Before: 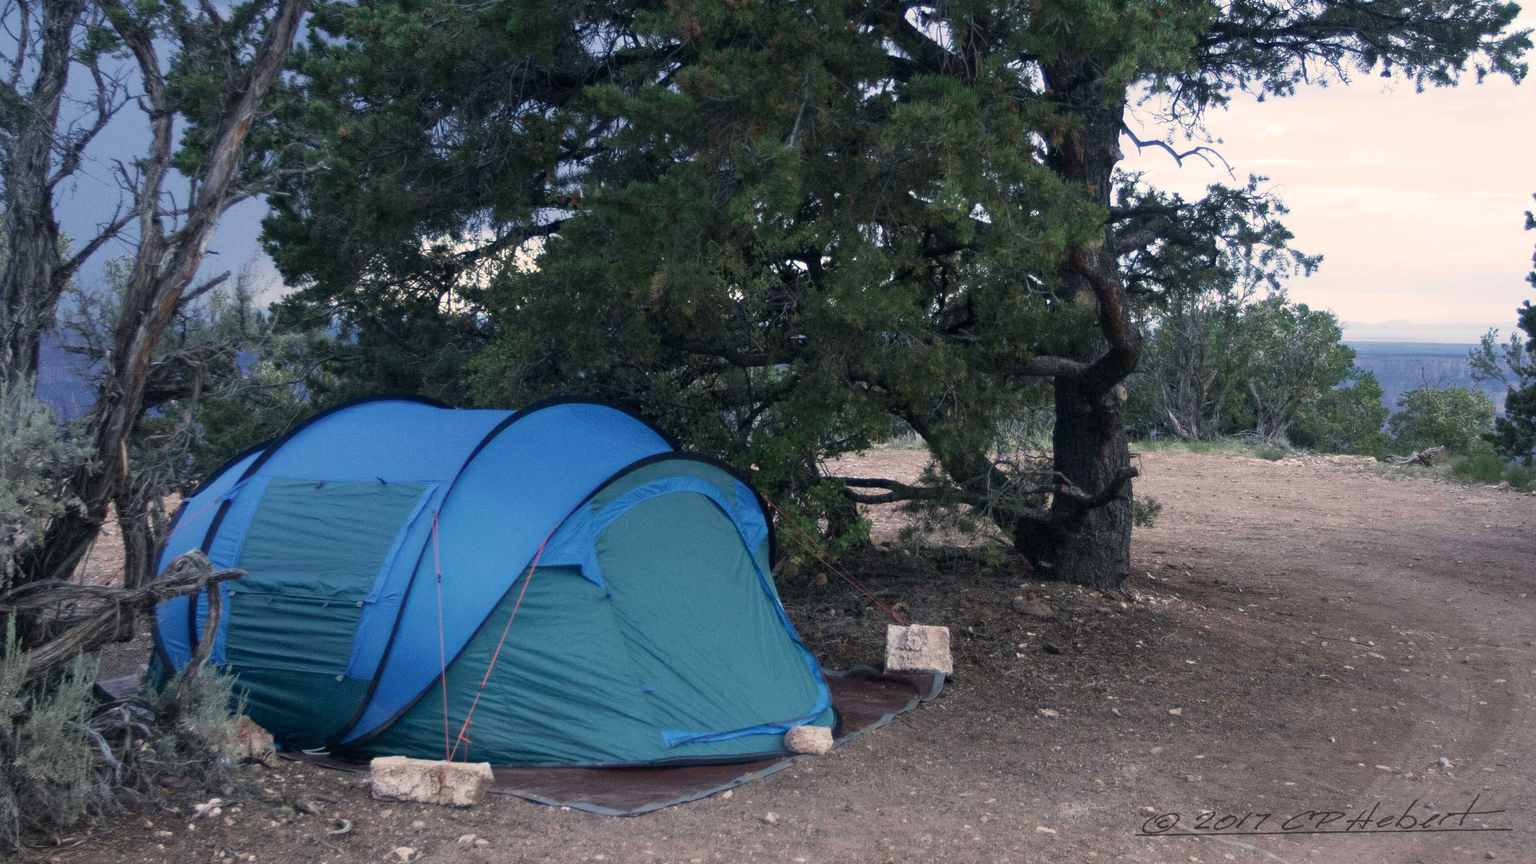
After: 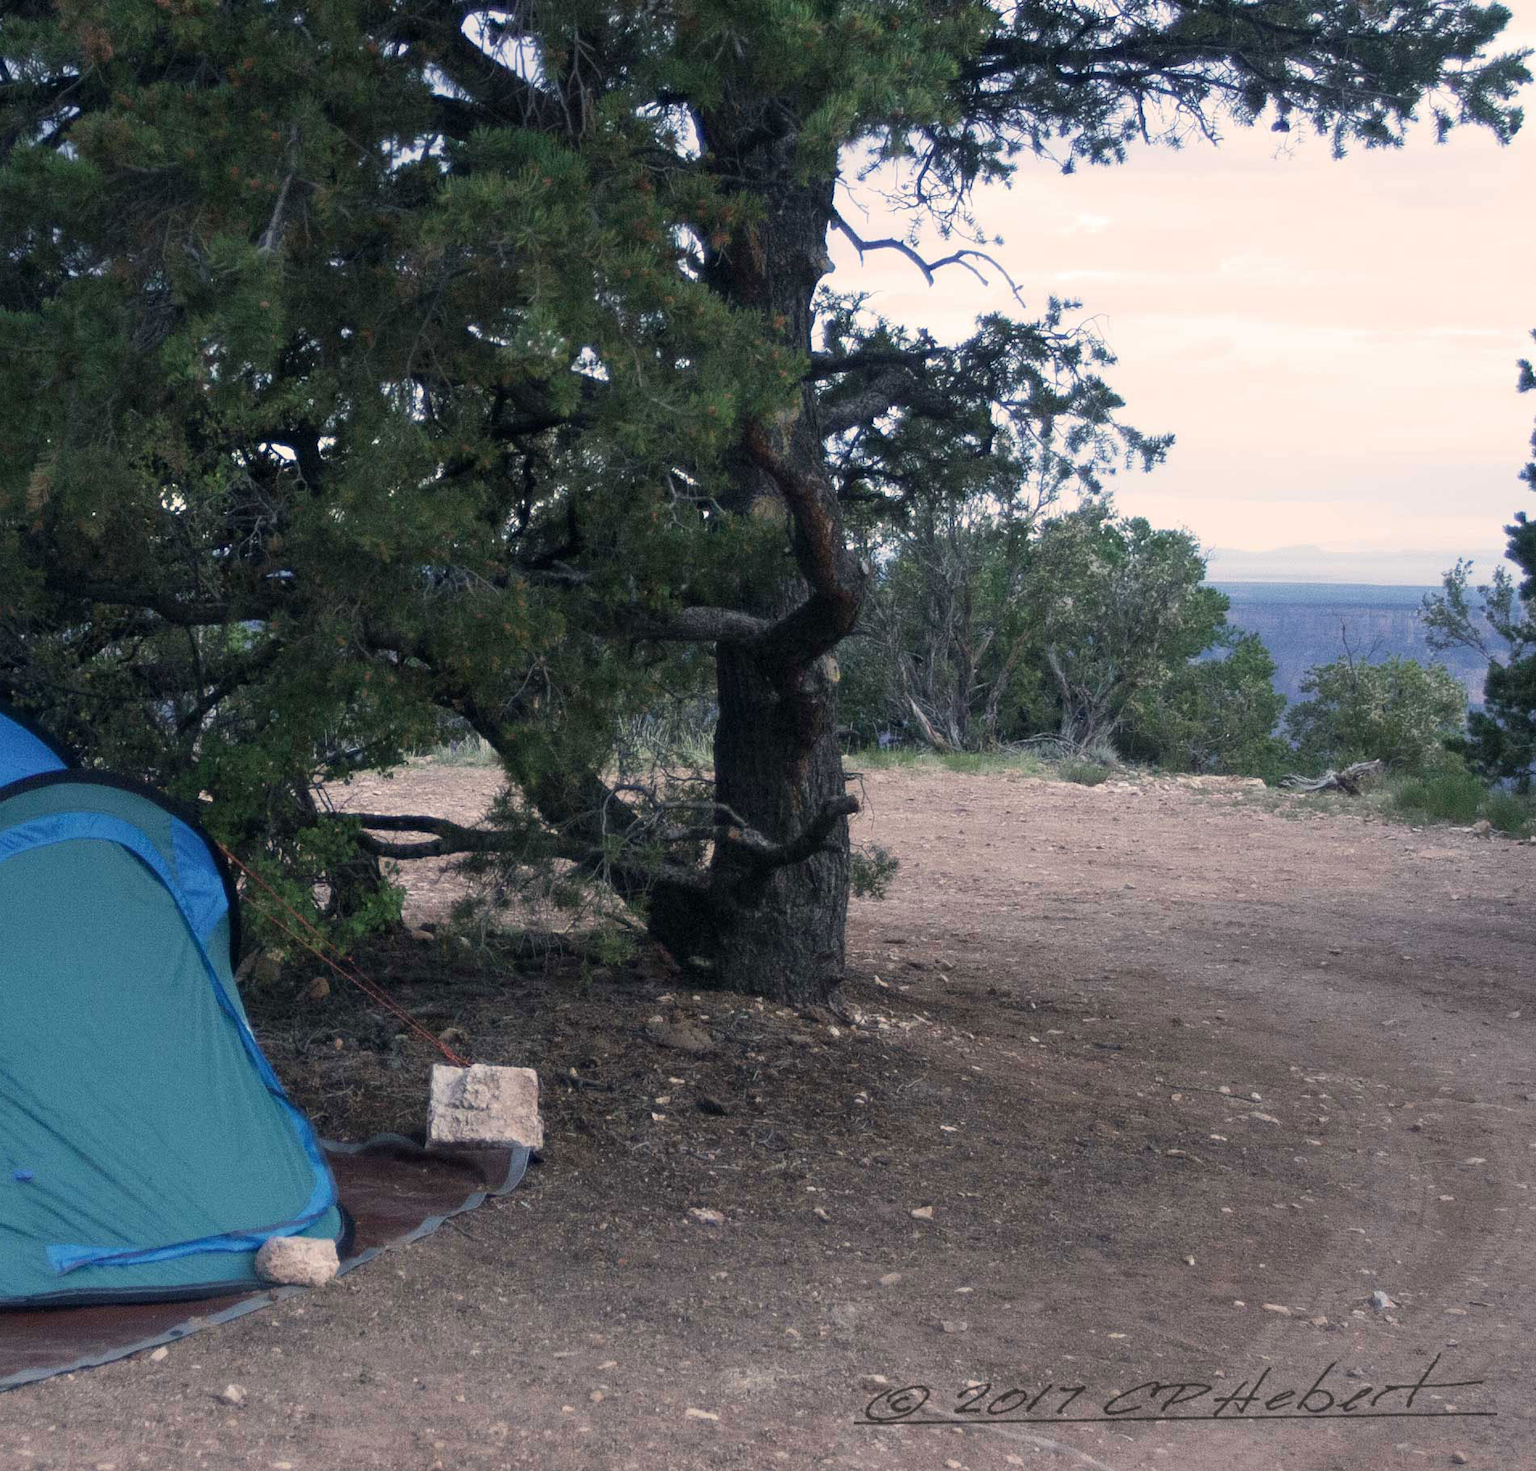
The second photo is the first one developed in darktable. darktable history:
crop: left 41.286%
